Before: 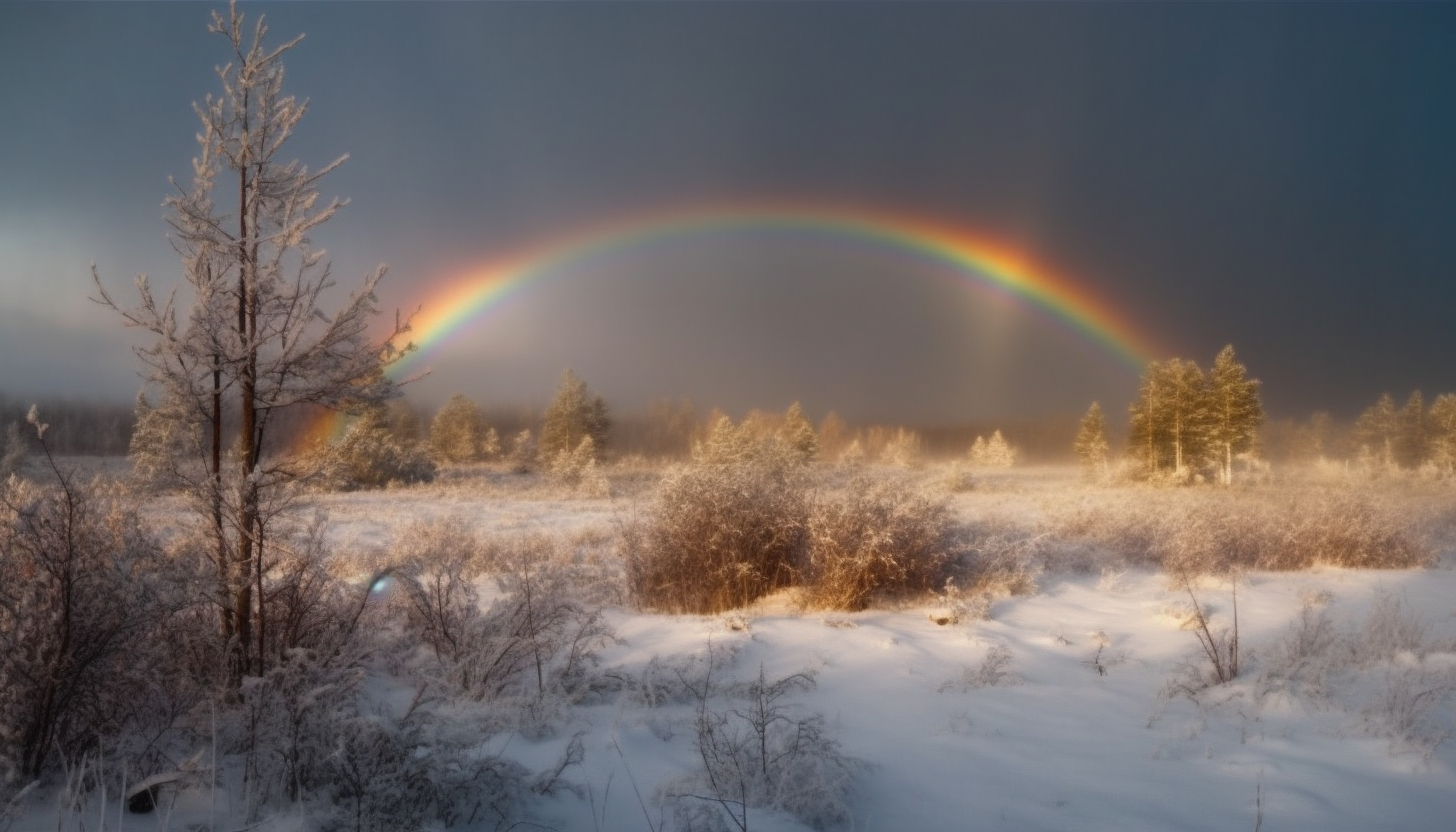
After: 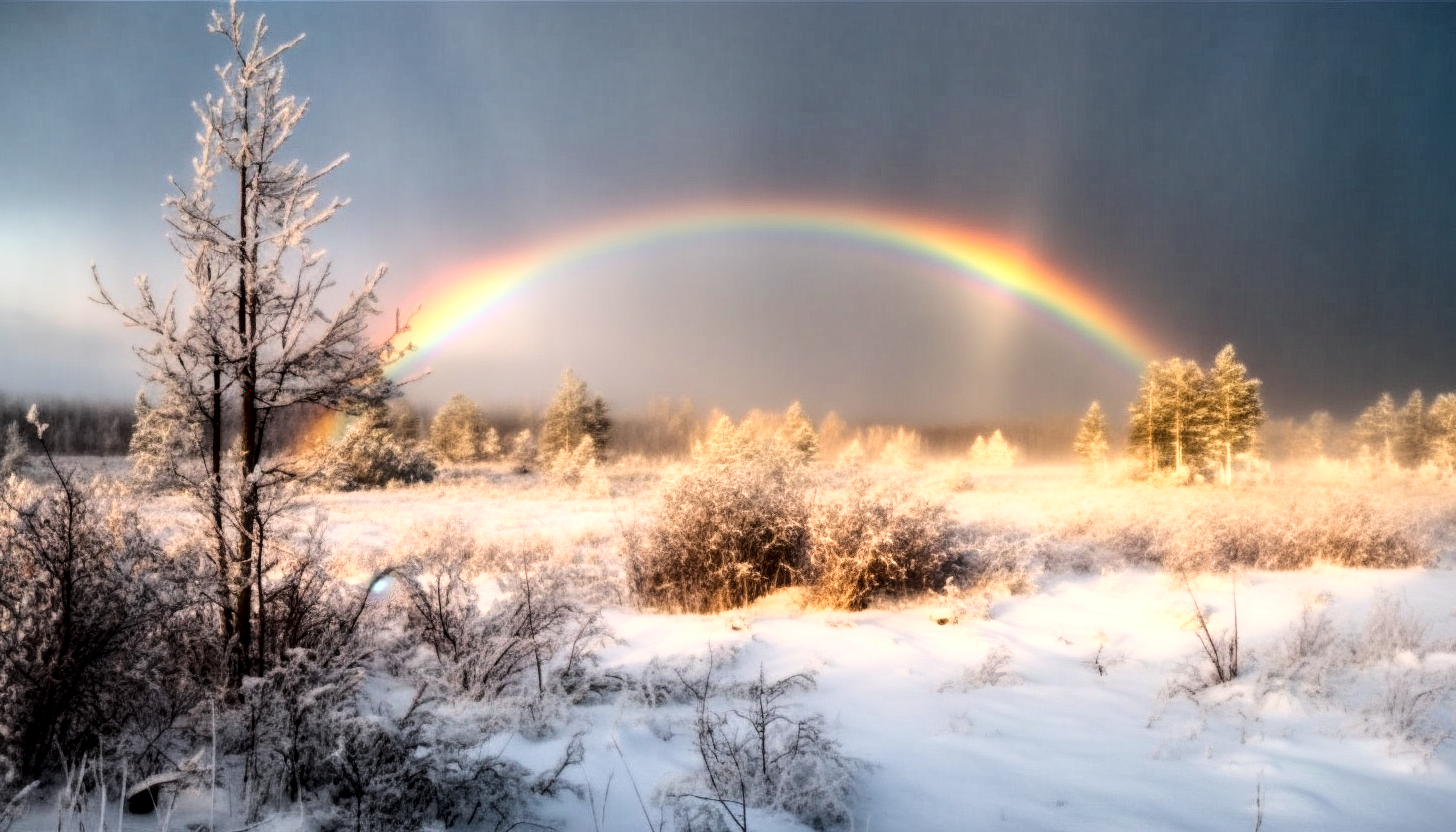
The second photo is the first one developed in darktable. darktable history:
contrast equalizer: octaves 7, y [[0.531, 0.548, 0.559, 0.557, 0.544, 0.527], [0.5 ×6], [0.5 ×6], [0 ×6], [0 ×6]]
local contrast: on, module defaults
base curve: curves: ch0 [(0, 0) (0, 0) (0.002, 0.001) (0.008, 0.003) (0.019, 0.011) (0.037, 0.037) (0.064, 0.11) (0.102, 0.232) (0.152, 0.379) (0.216, 0.524) (0.296, 0.665) (0.394, 0.789) (0.512, 0.881) (0.651, 0.945) (0.813, 0.986) (1, 1)]
levels: mode automatic, levels [0, 0.498, 1]
